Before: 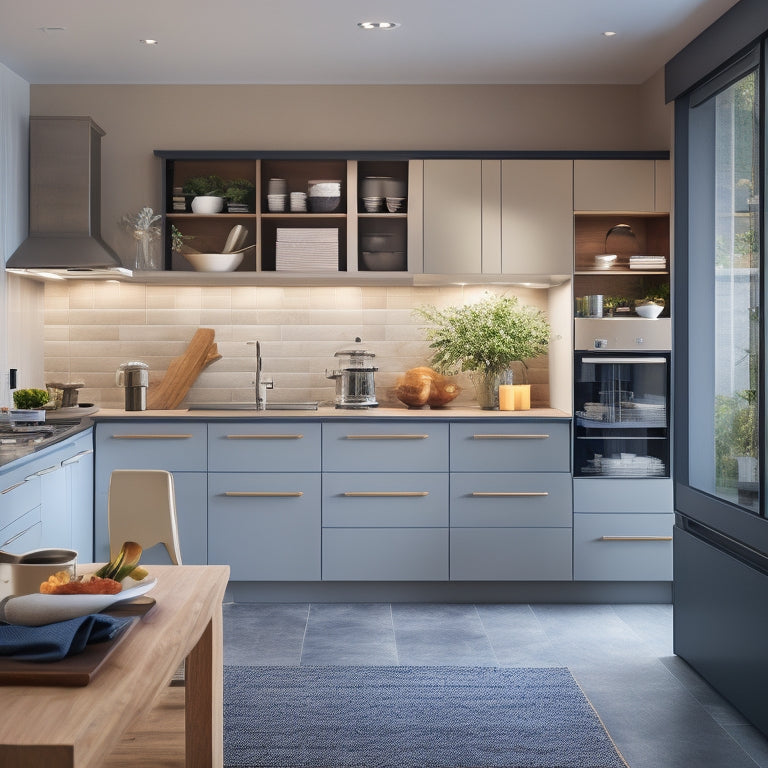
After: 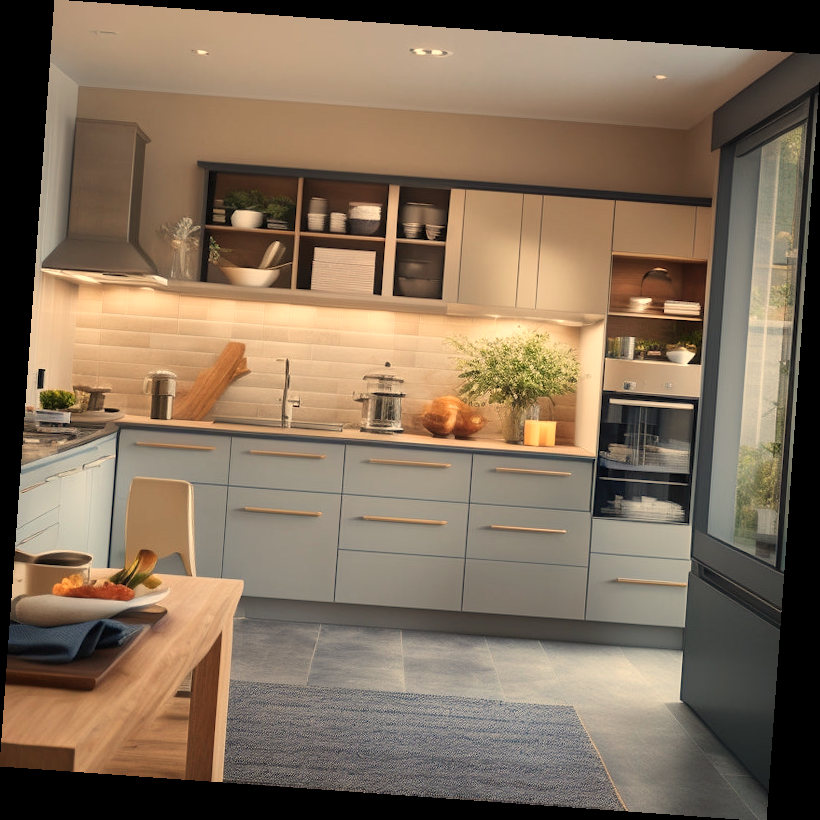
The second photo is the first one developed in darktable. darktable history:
white balance: red 1.138, green 0.996, blue 0.812
rotate and perspective: rotation 4.1°, automatic cropping off
